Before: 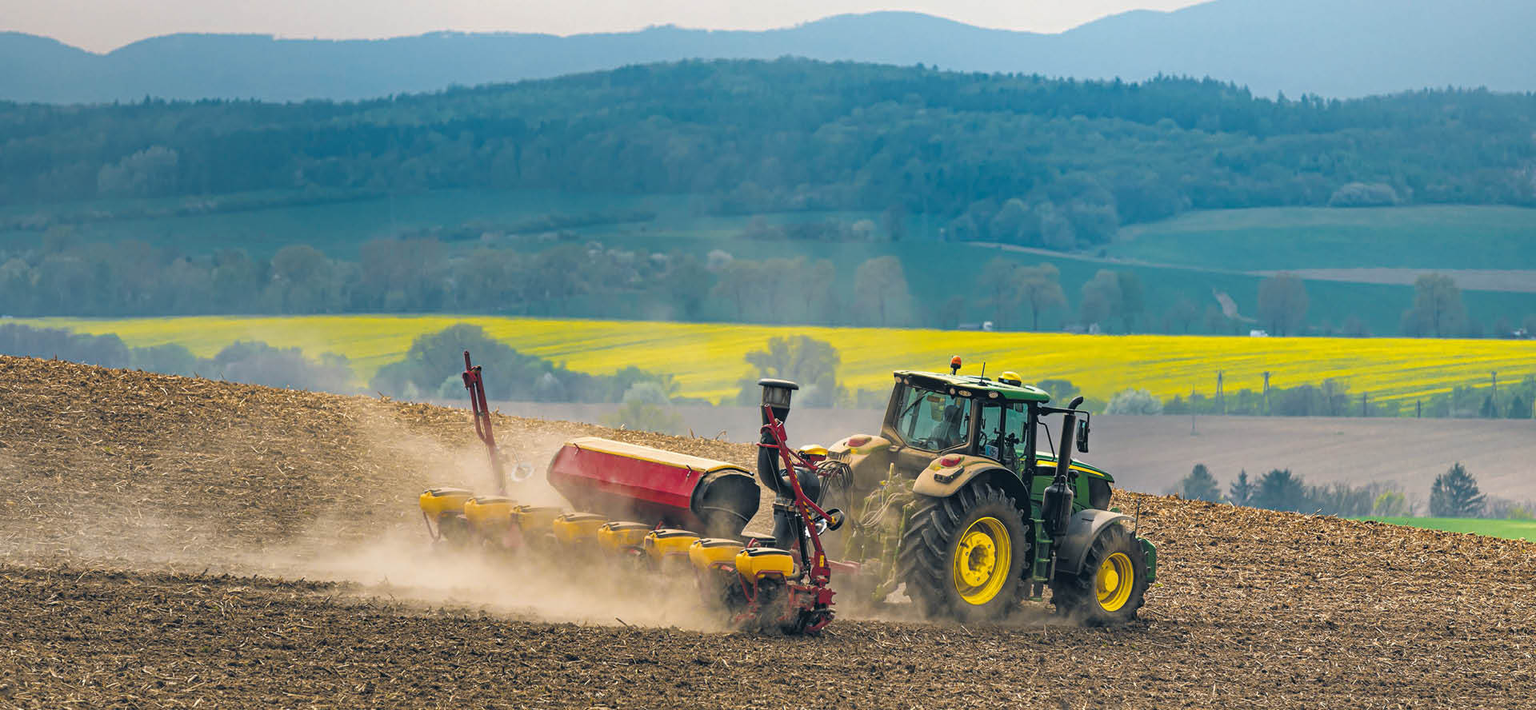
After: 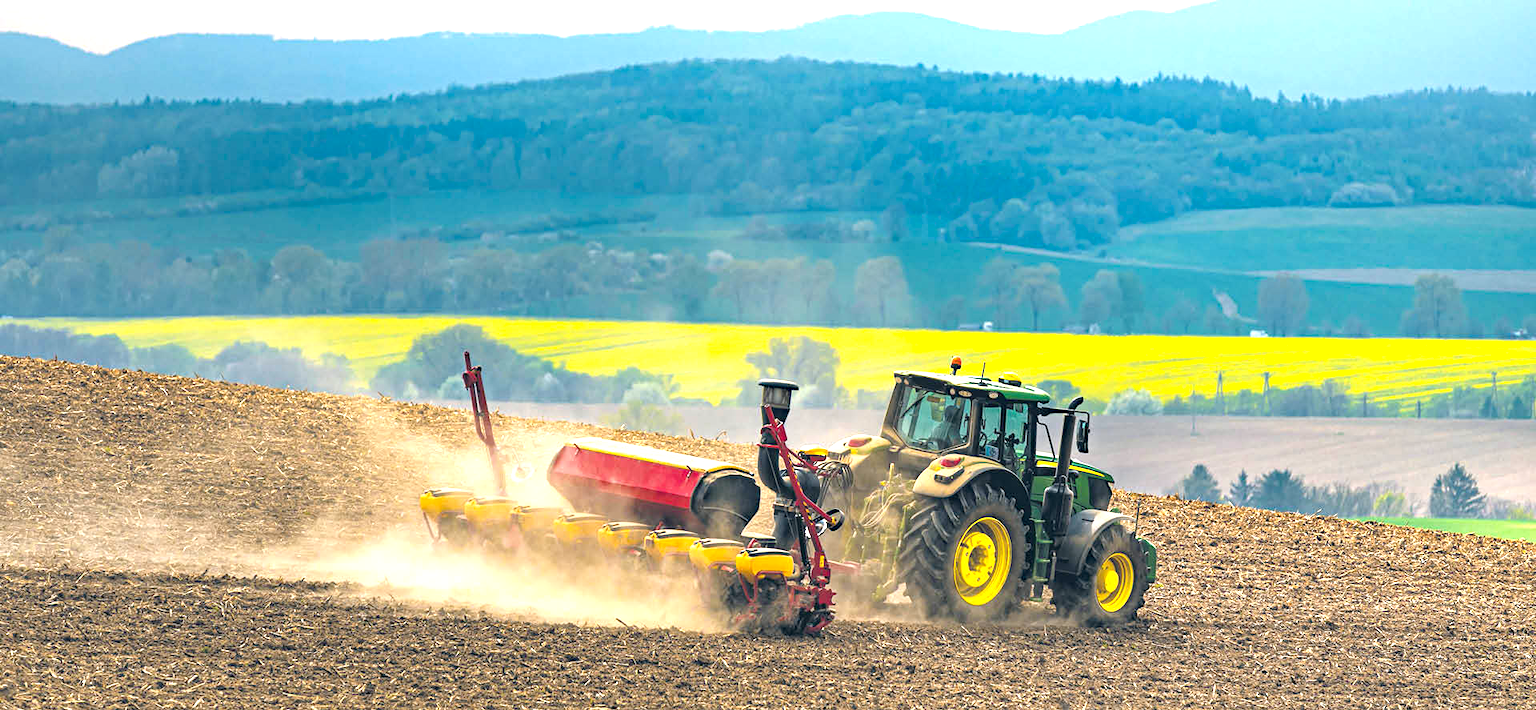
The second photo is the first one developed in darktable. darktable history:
exposure: exposure 1 EV, compensate highlight preservation false
haze removal: compatibility mode true, adaptive false
